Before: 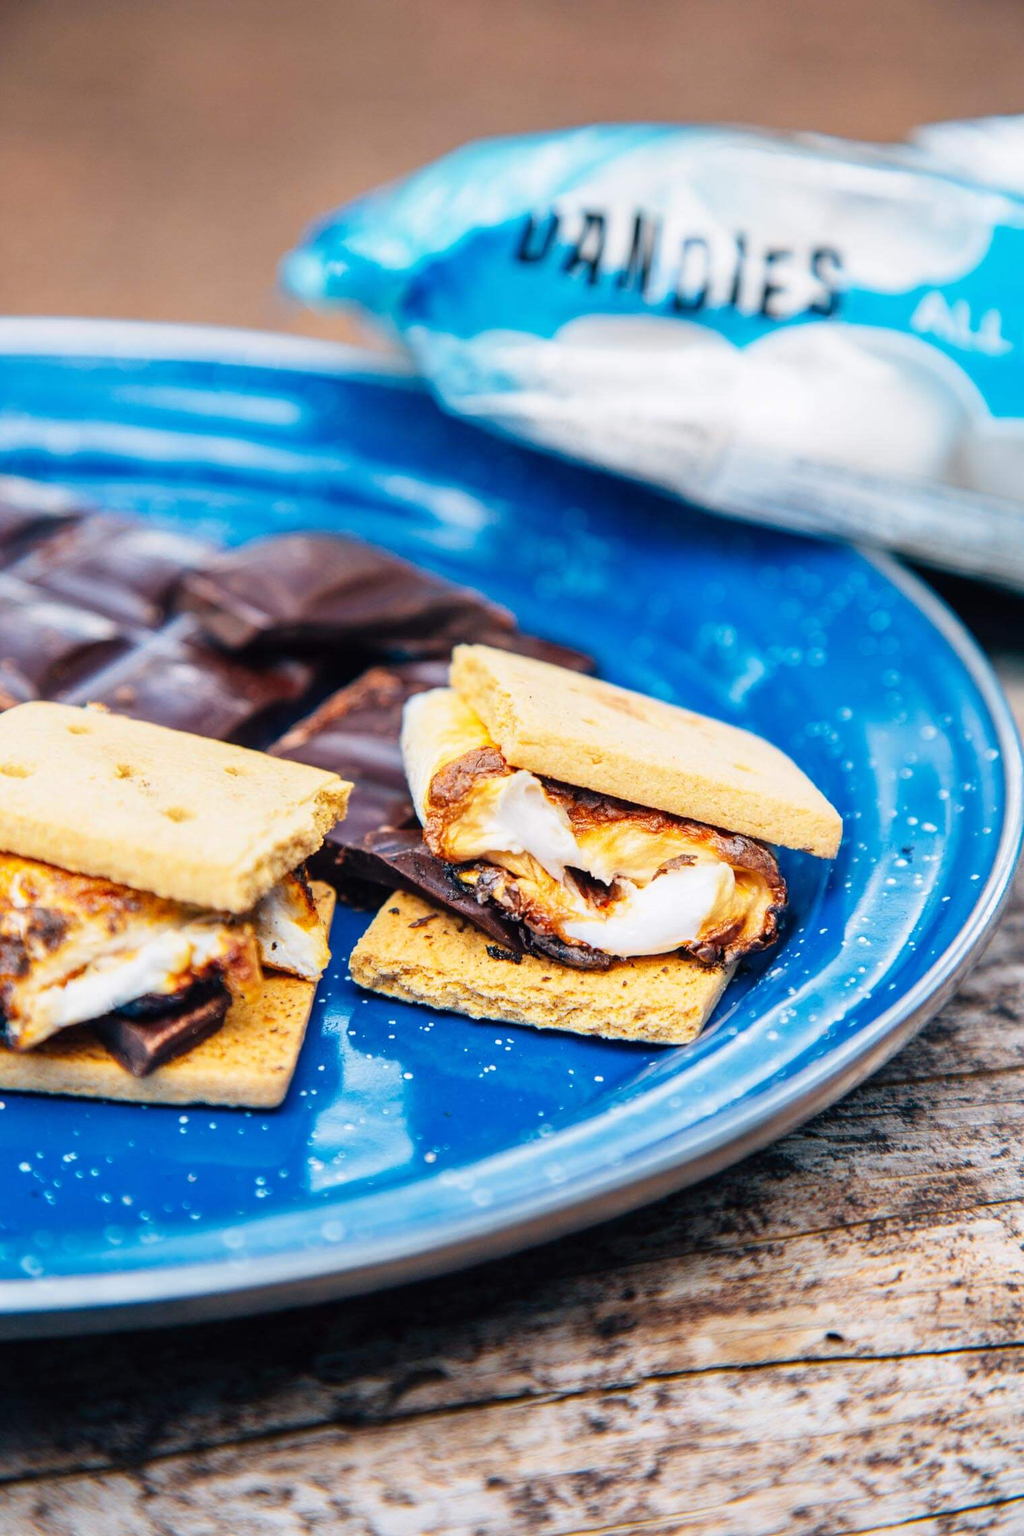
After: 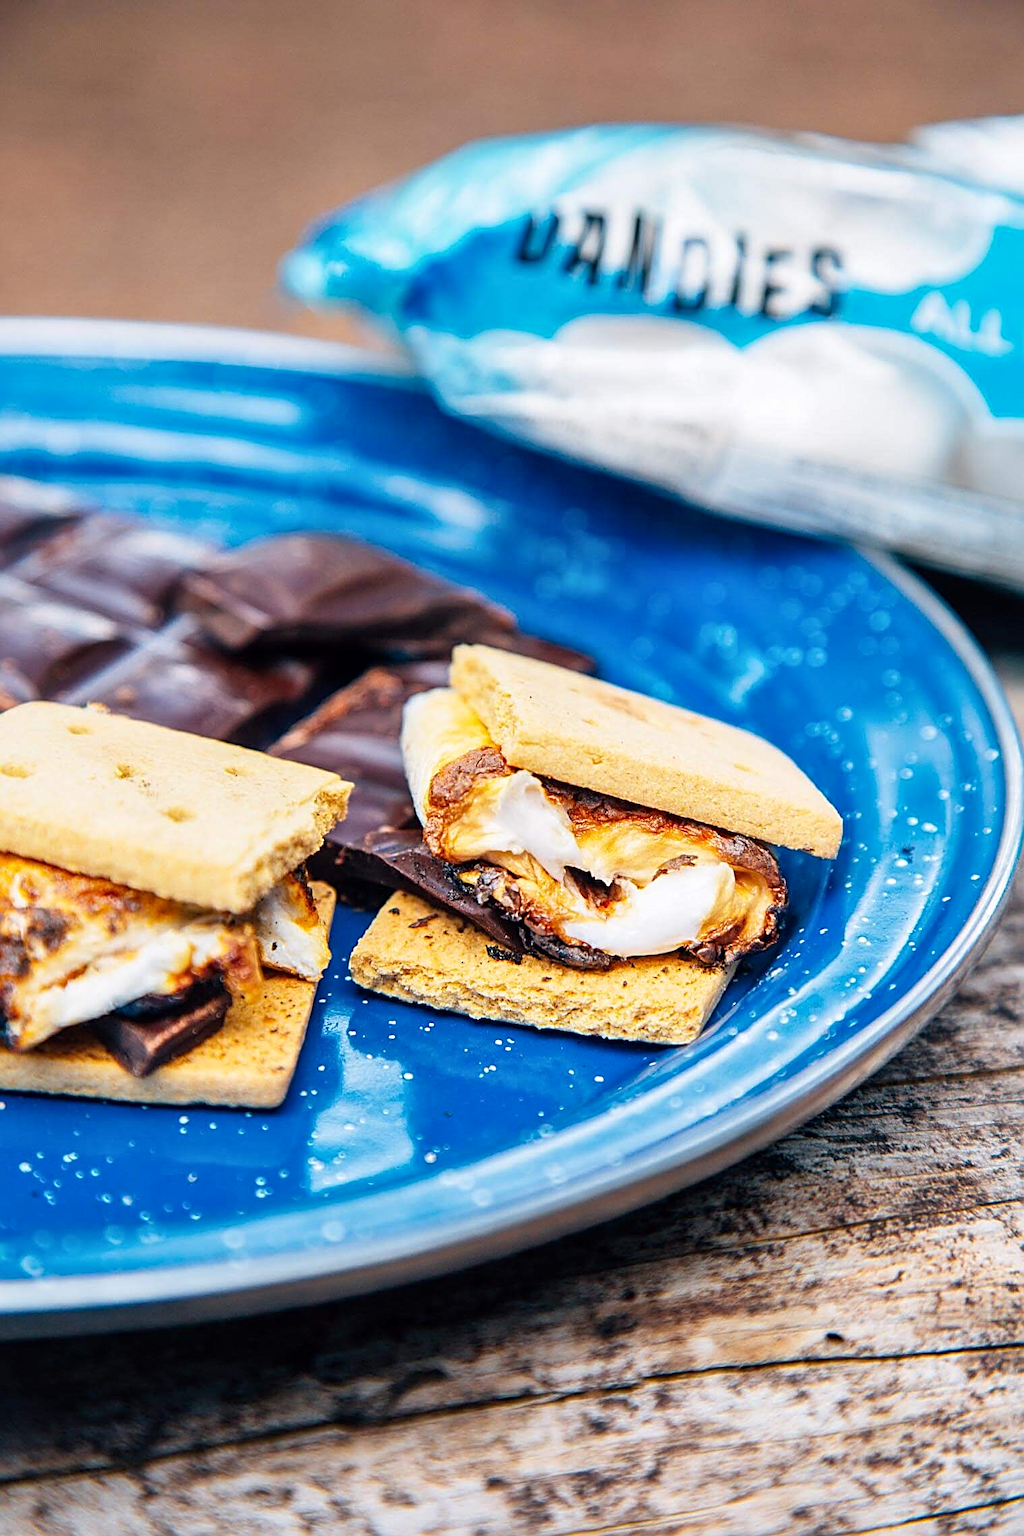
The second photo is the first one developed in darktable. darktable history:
sharpen: radius 2.531, amount 0.628
local contrast: mode bilateral grid, contrast 19, coarseness 50, detail 119%, midtone range 0.2
